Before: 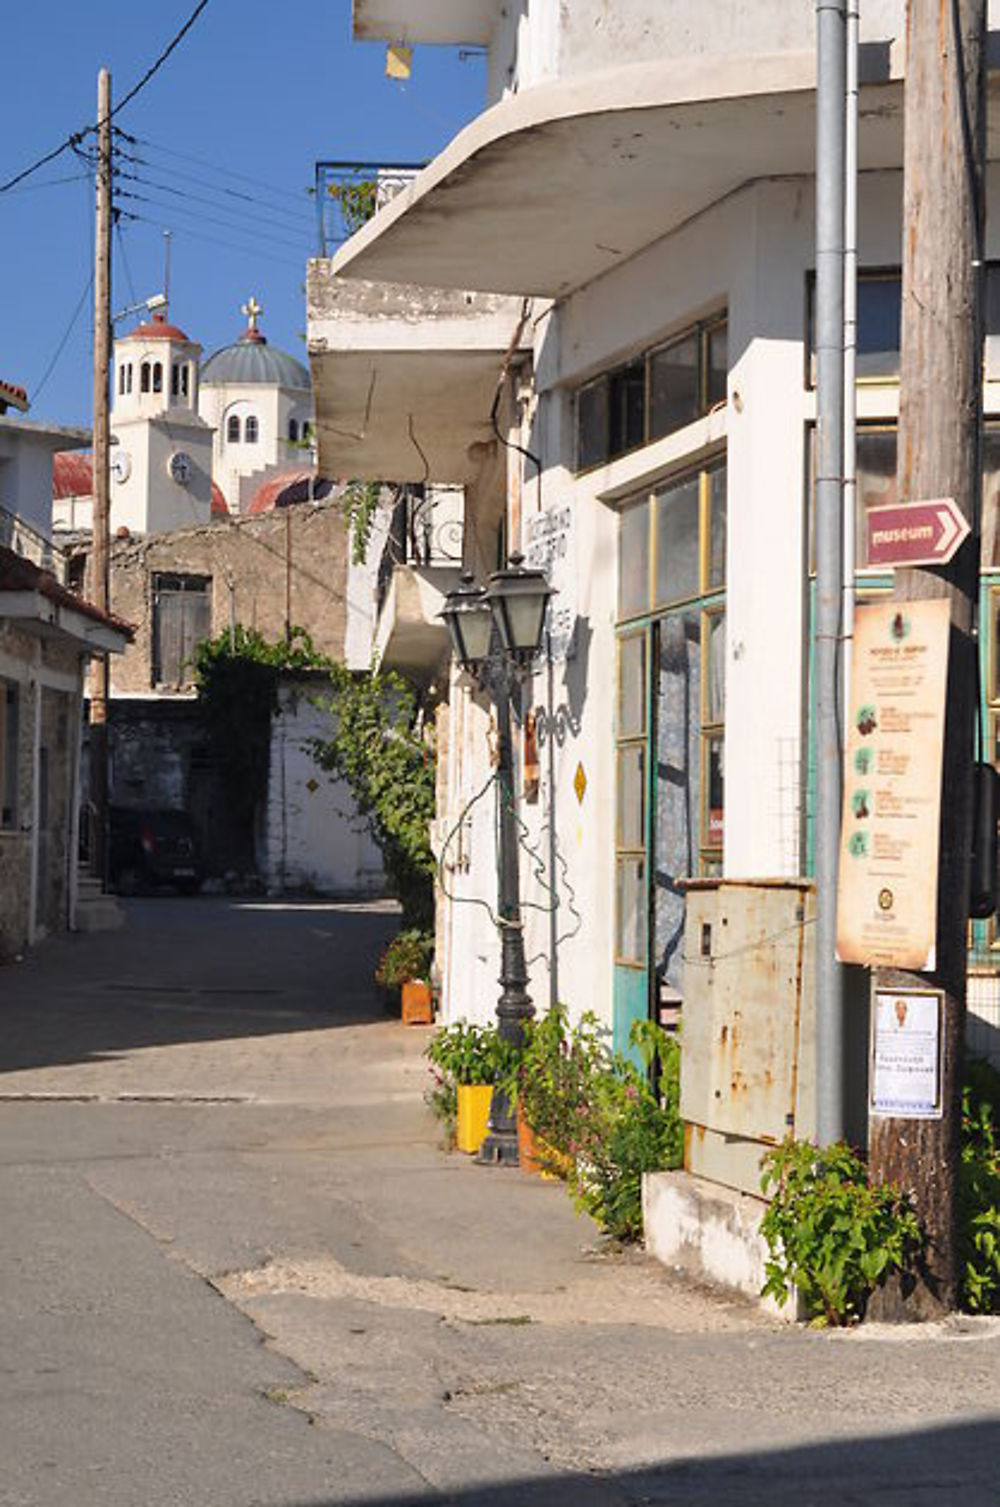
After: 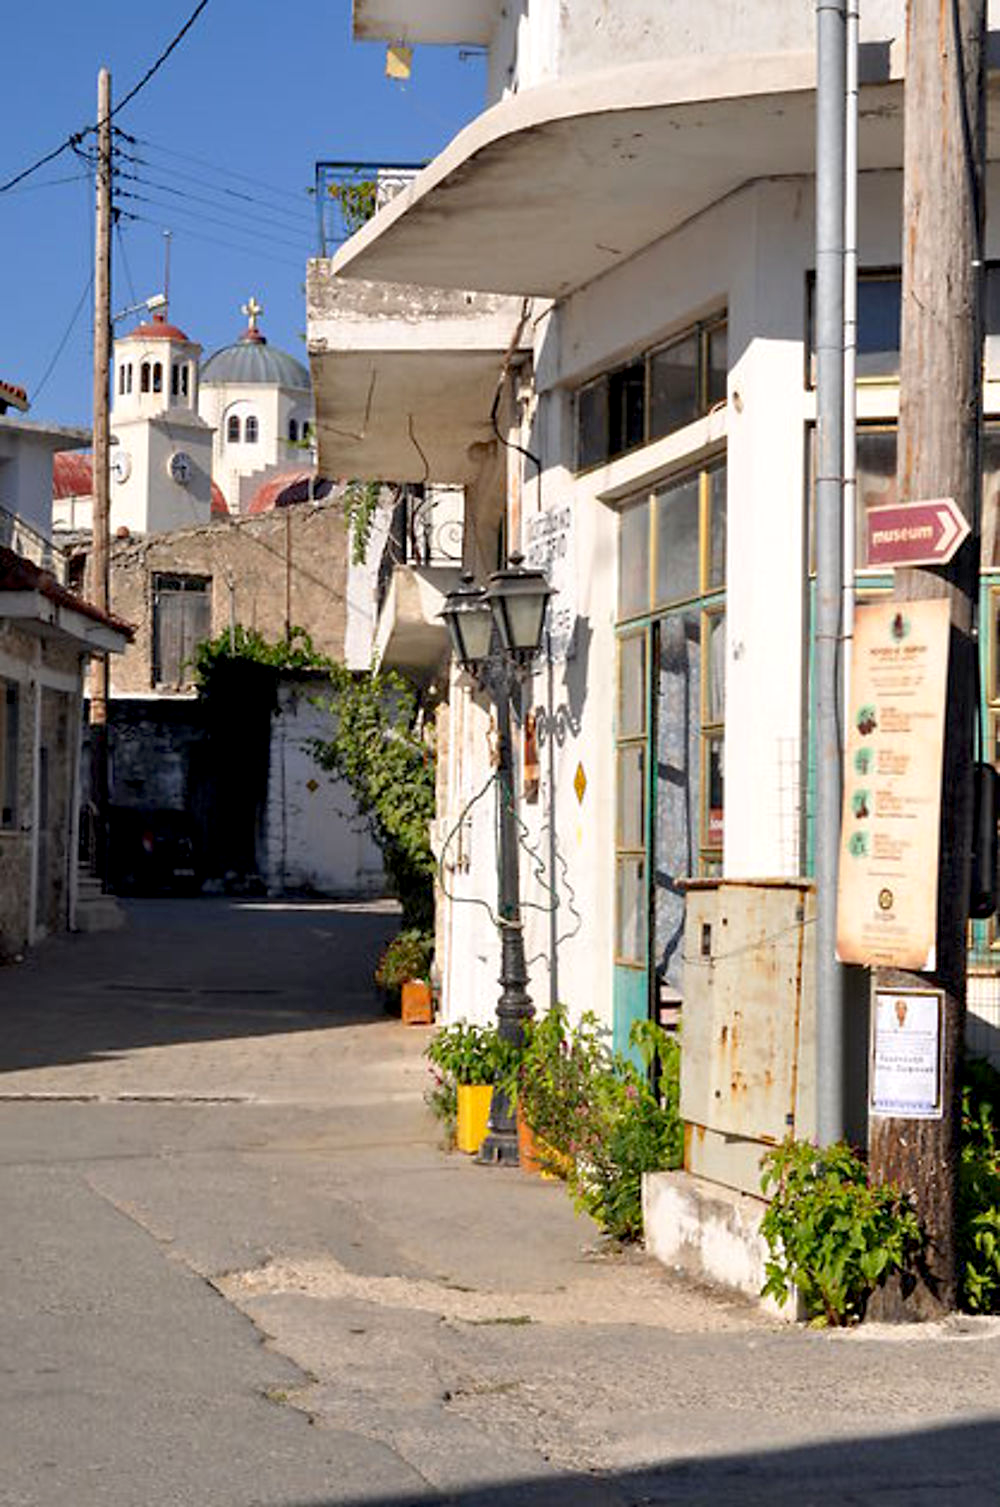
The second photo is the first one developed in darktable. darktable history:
exposure: black level correction 0.009, exposure 0.123 EV, compensate highlight preservation false
